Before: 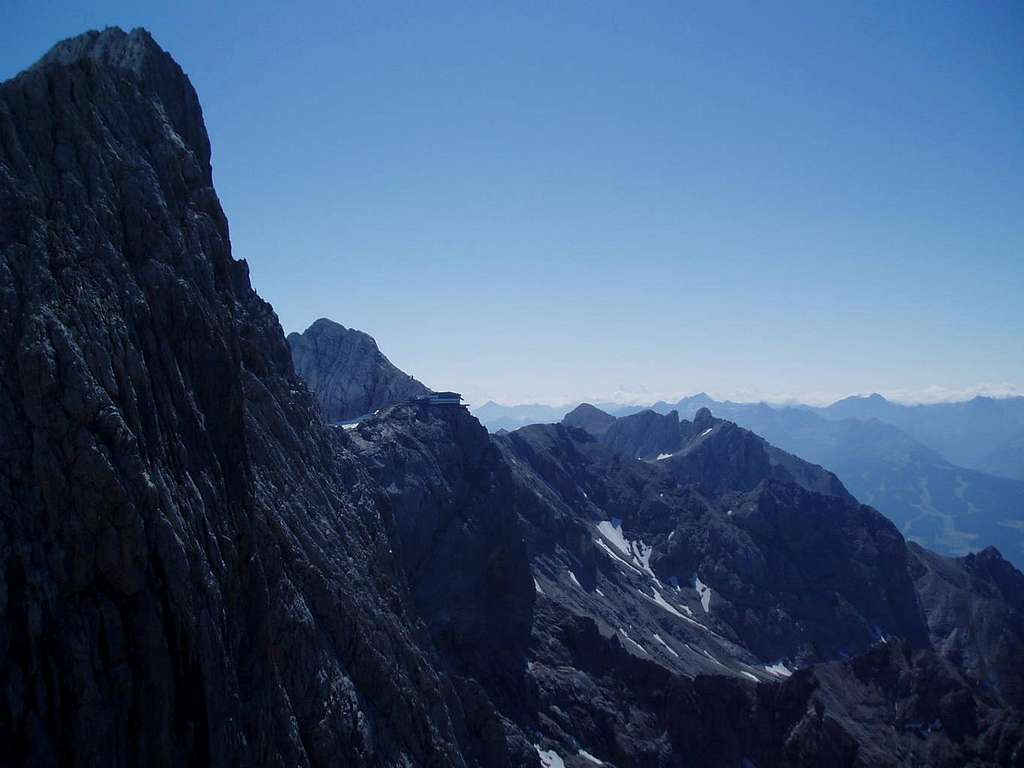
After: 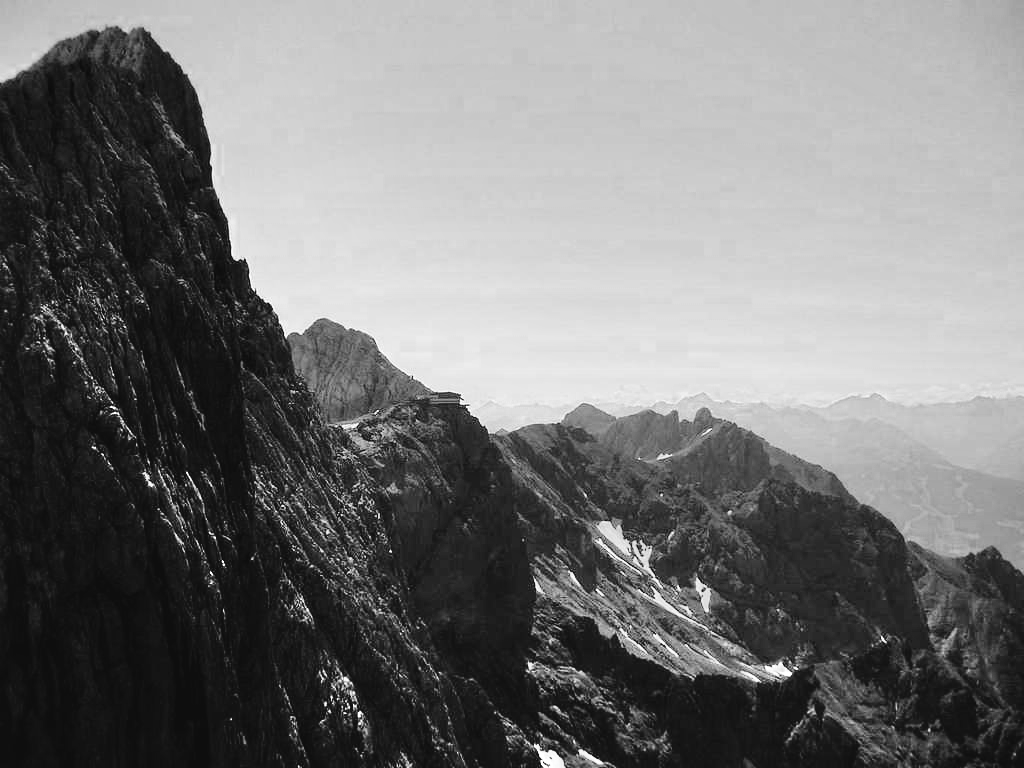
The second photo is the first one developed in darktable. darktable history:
shadows and highlights: soften with gaussian
color zones: curves: ch0 [(0, 0.613) (0.01, 0.613) (0.245, 0.448) (0.498, 0.529) (0.642, 0.665) (0.879, 0.777) (0.99, 0.613)]; ch1 [(0, 0) (0.143, 0) (0.286, 0) (0.429, 0) (0.571, 0) (0.714, 0) (0.857, 0)]
tone curve: curves: ch0 [(0, 0.021) (0.049, 0.044) (0.152, 0.14) (0.328, 0.377) (0.473, 0.543) (0.641, 0.705) (0.868, 0.887) (1, 0.969)]; ch1 [(0, 0) (0.302, 0.331) (0.427, 0.433) (0.472, 0.47) (0.502, 0.503) (0.522, 0.526) (0.564, 0.591) (0.602, 0.632) (0.677, 0.701) (0.859, 0.885) (1, 1)]; ch2 [(0, 0) (0.33, 0.301) (0.447, 0.44) (0.487, 0.496) (0.502, 0.516) (0.535, 0.554) (0.565, 0.598) (0.618, 0.629) (1, 1)], preserve colors none
